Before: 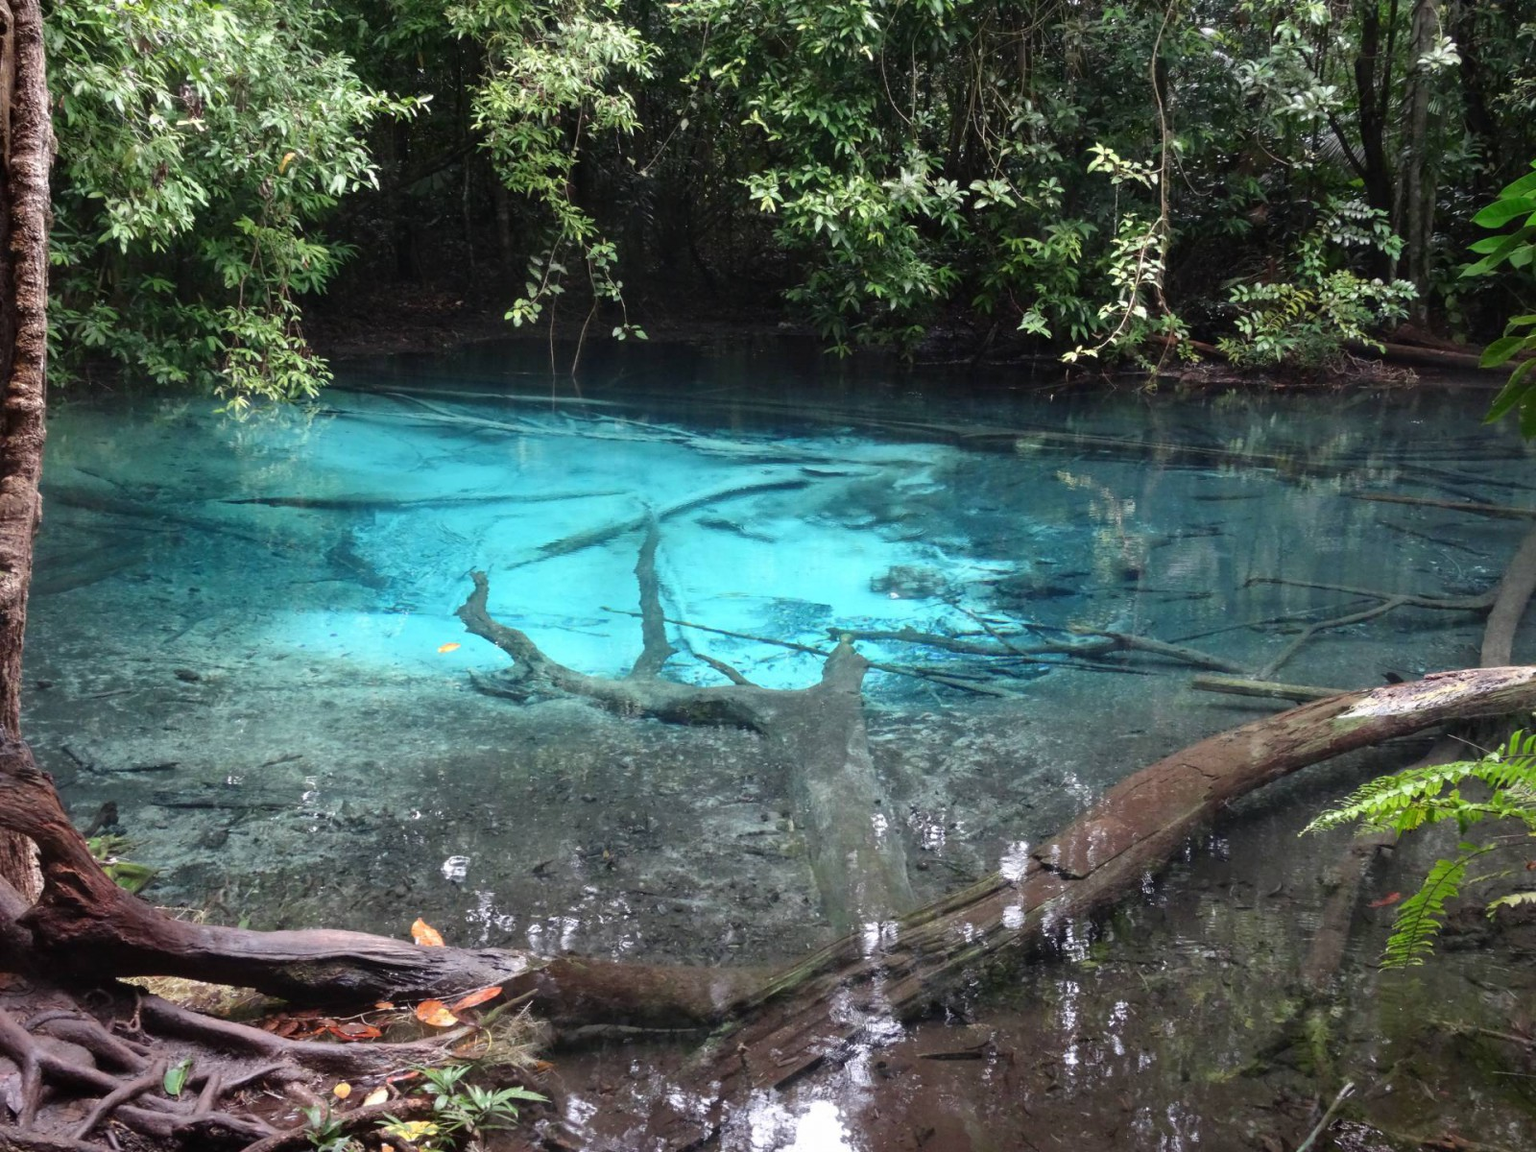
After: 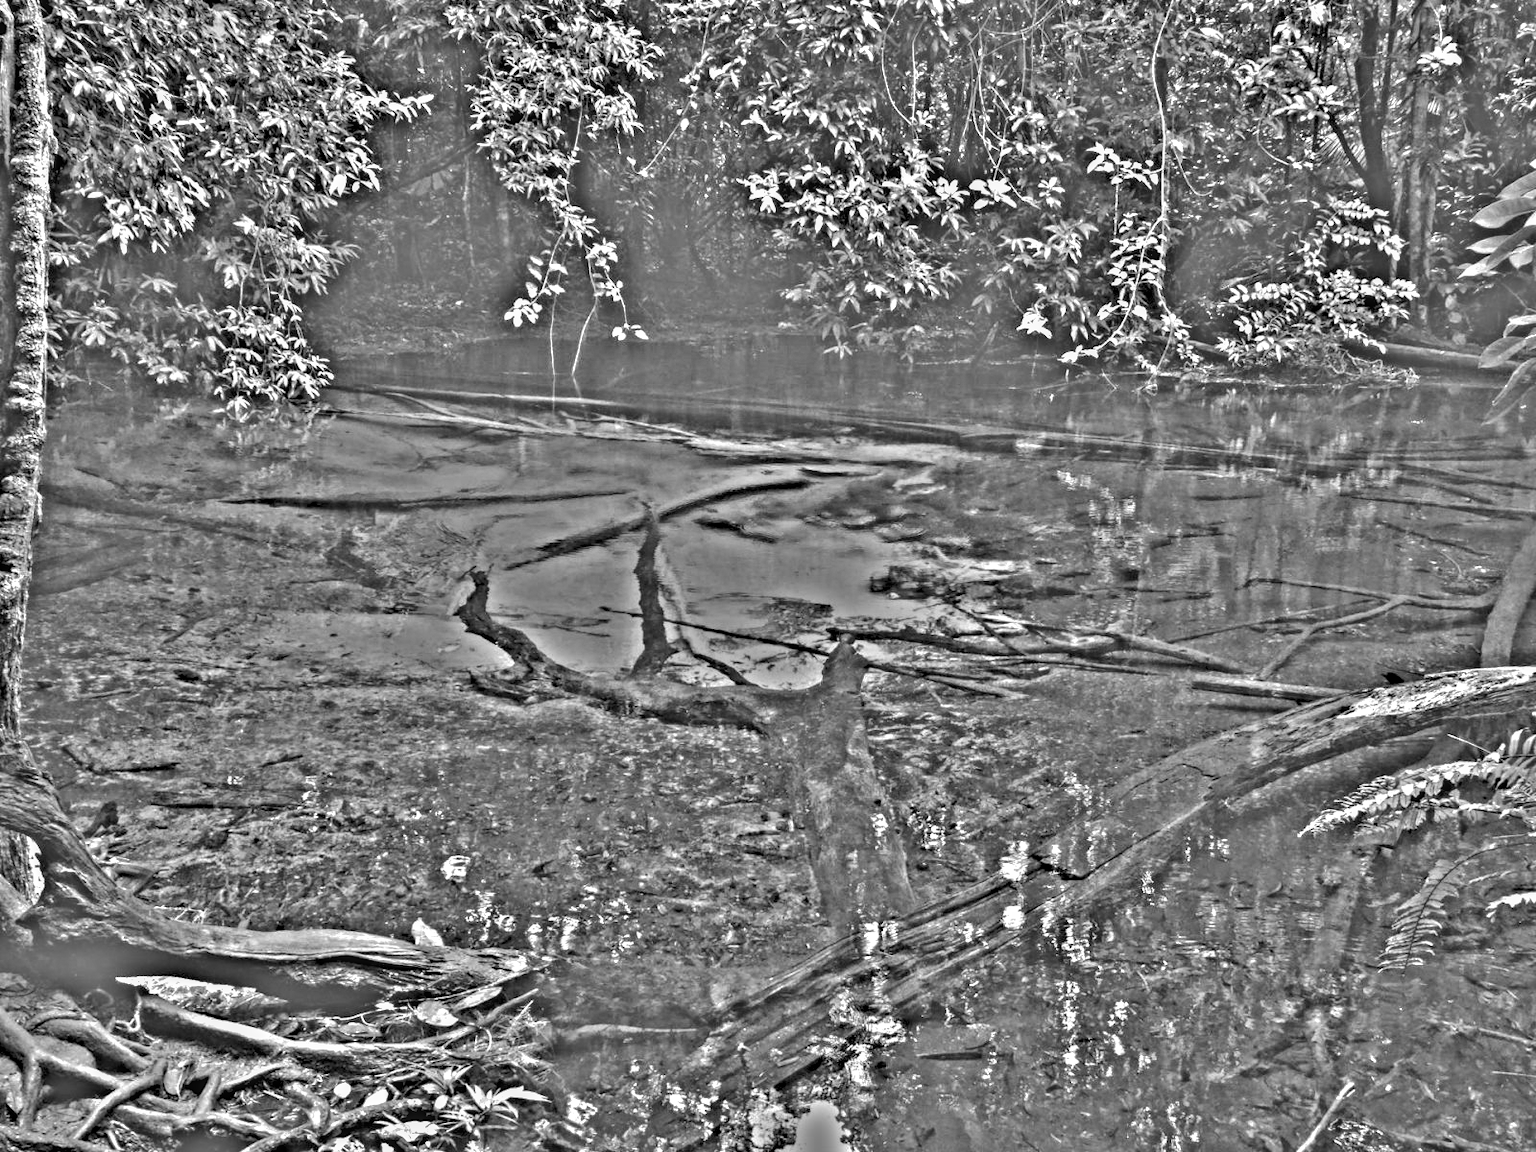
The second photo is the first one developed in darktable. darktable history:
highpass: on, module defaults
shadows and highlights: on, module defaults
local contrast: on, module defaults
contrast brightness saturation: saturation -0.05
